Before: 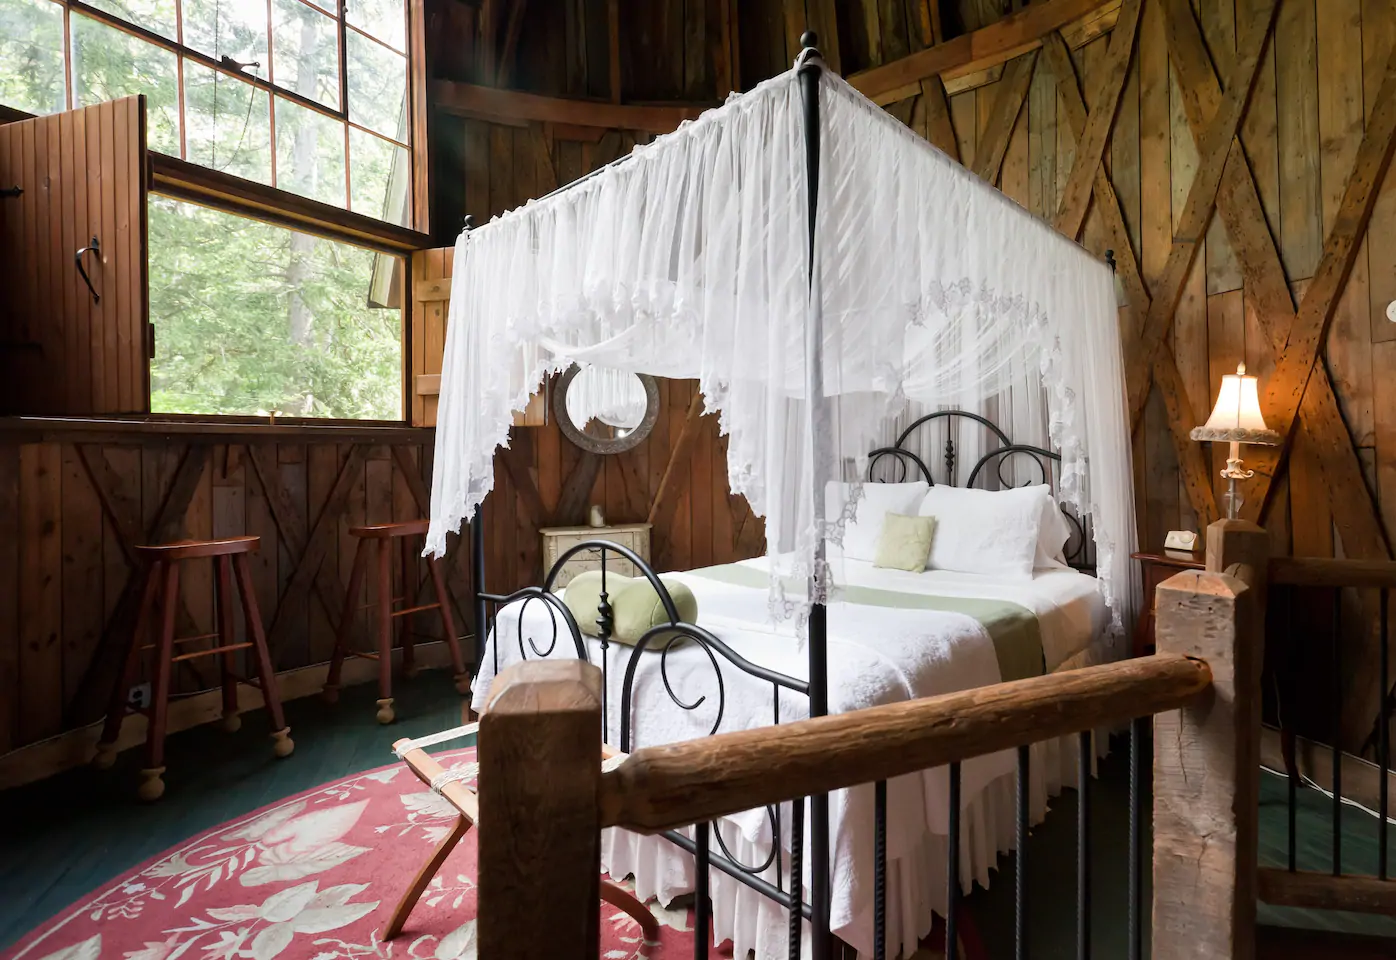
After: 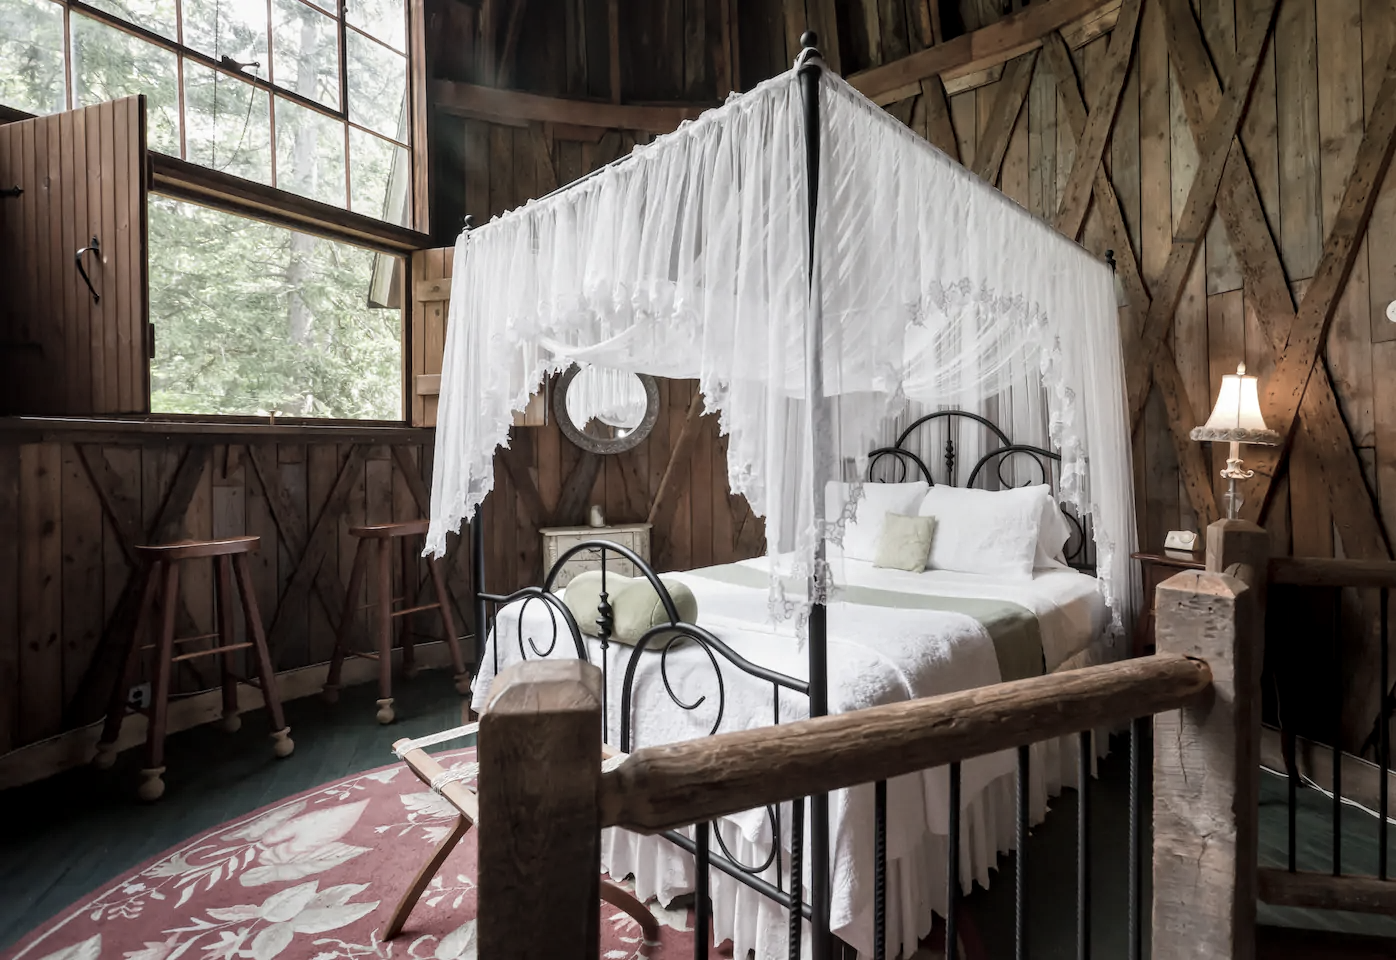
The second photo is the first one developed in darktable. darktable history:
color correction: saturation 0.5
local contrast: on, module defaults
